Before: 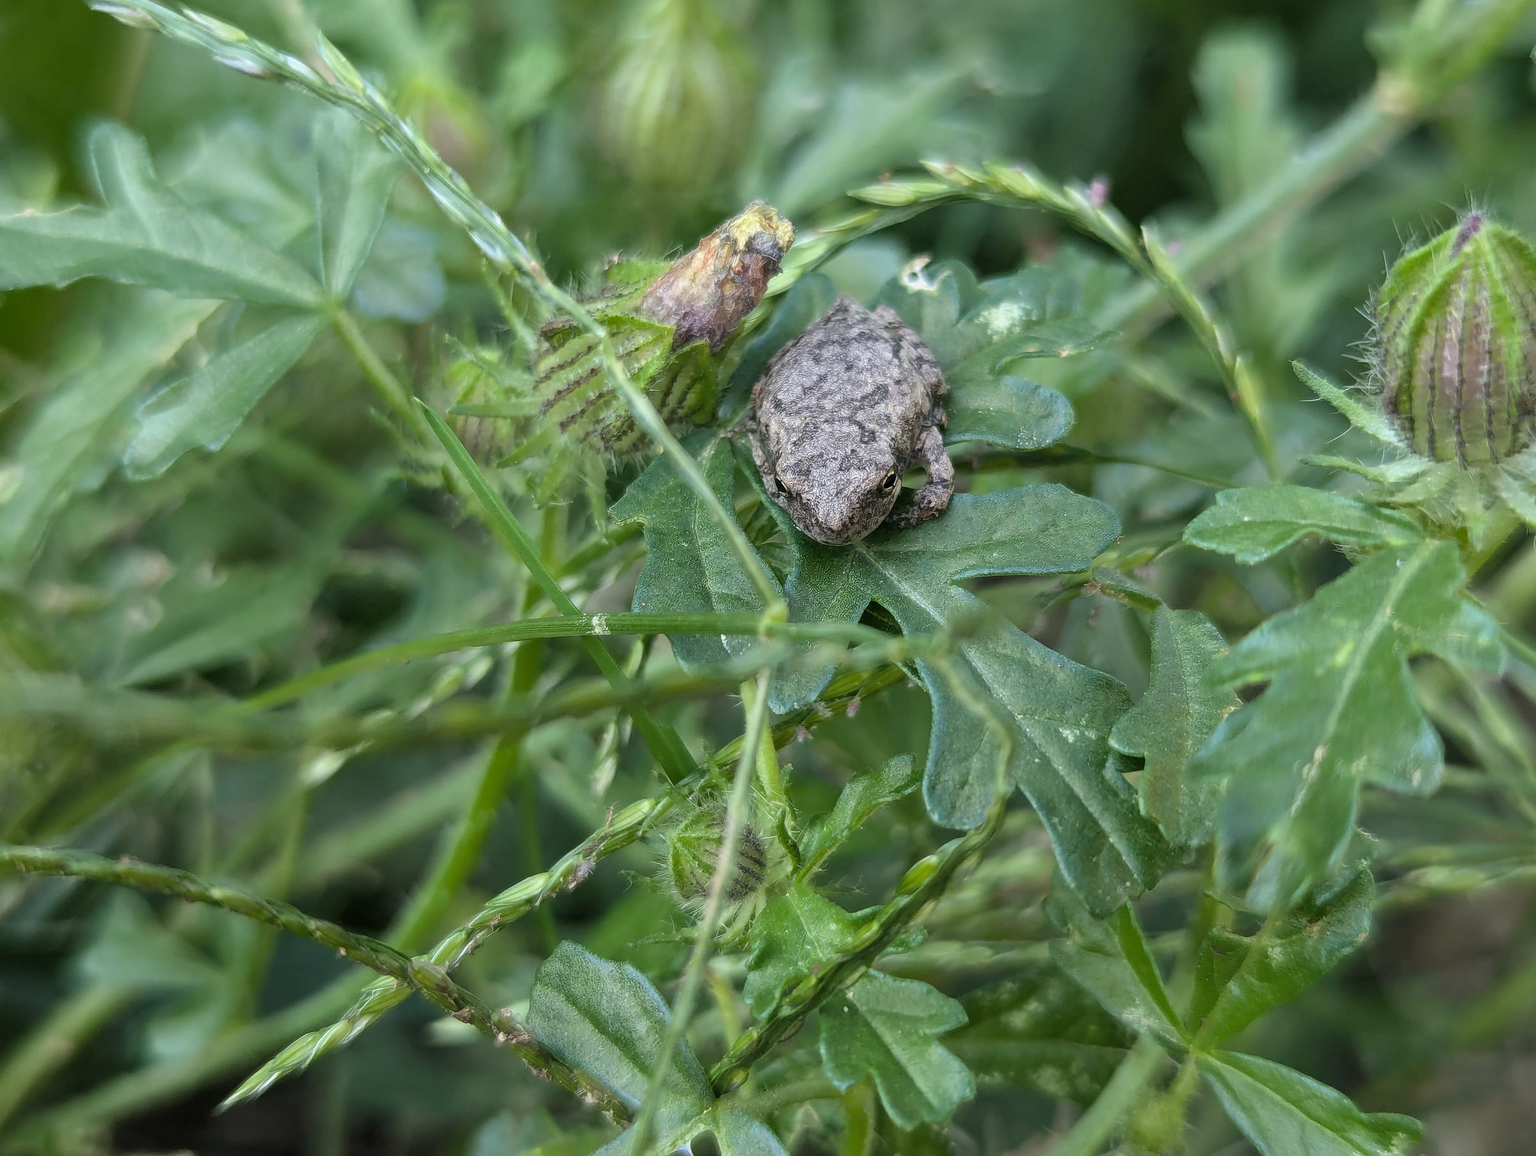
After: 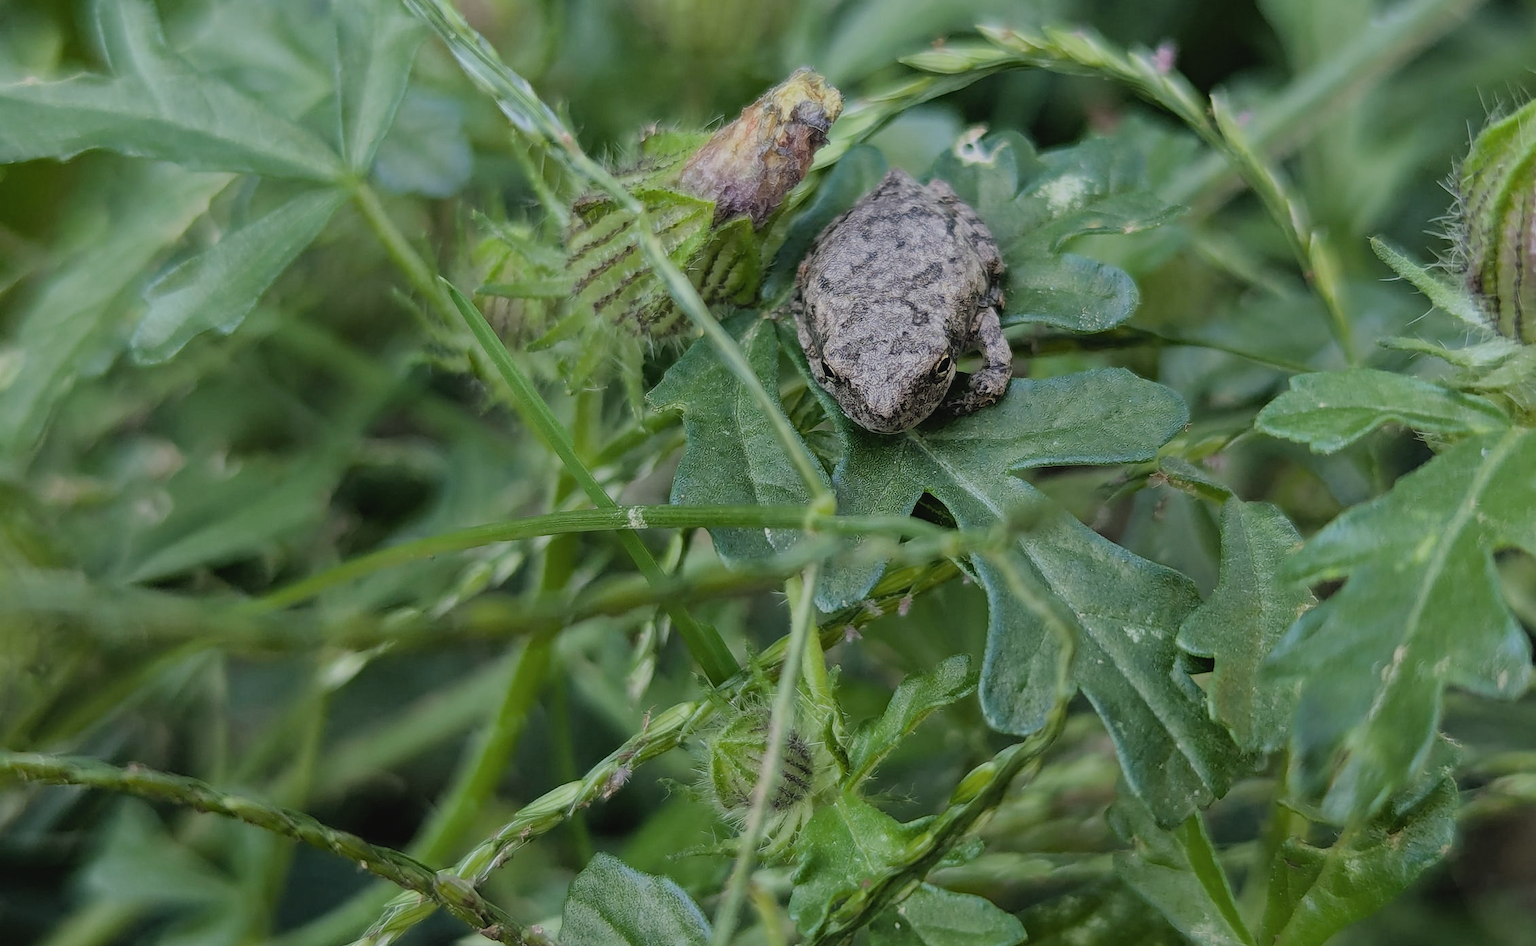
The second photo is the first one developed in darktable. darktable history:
crop and rotate: angle 0.032°, top 11.861%, right 5.602%, bottom 10.855%
haze removal: compatibility mode true, adaptive false
contrast brightness saturation: contrast -0.088, brightness -0.044, saturation -0.115
filmic rgb: black relative exposure -7.65 EV, white relative exposure 4.56 EV, hardness 3.61, iterations of high-quality reconstruction 0
